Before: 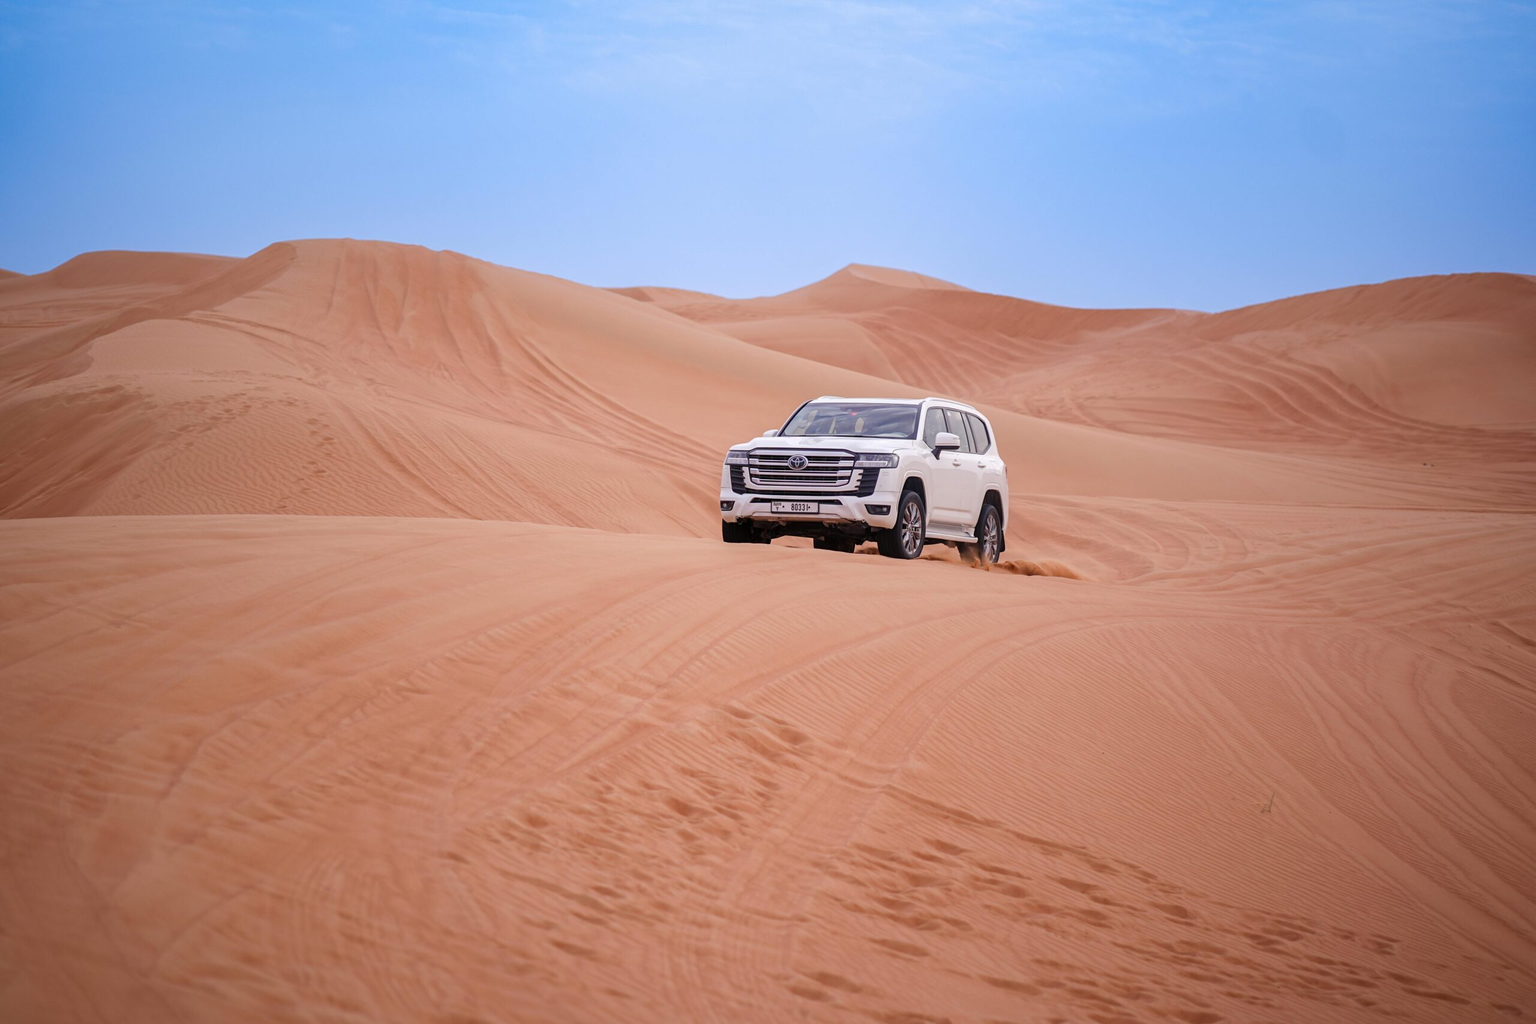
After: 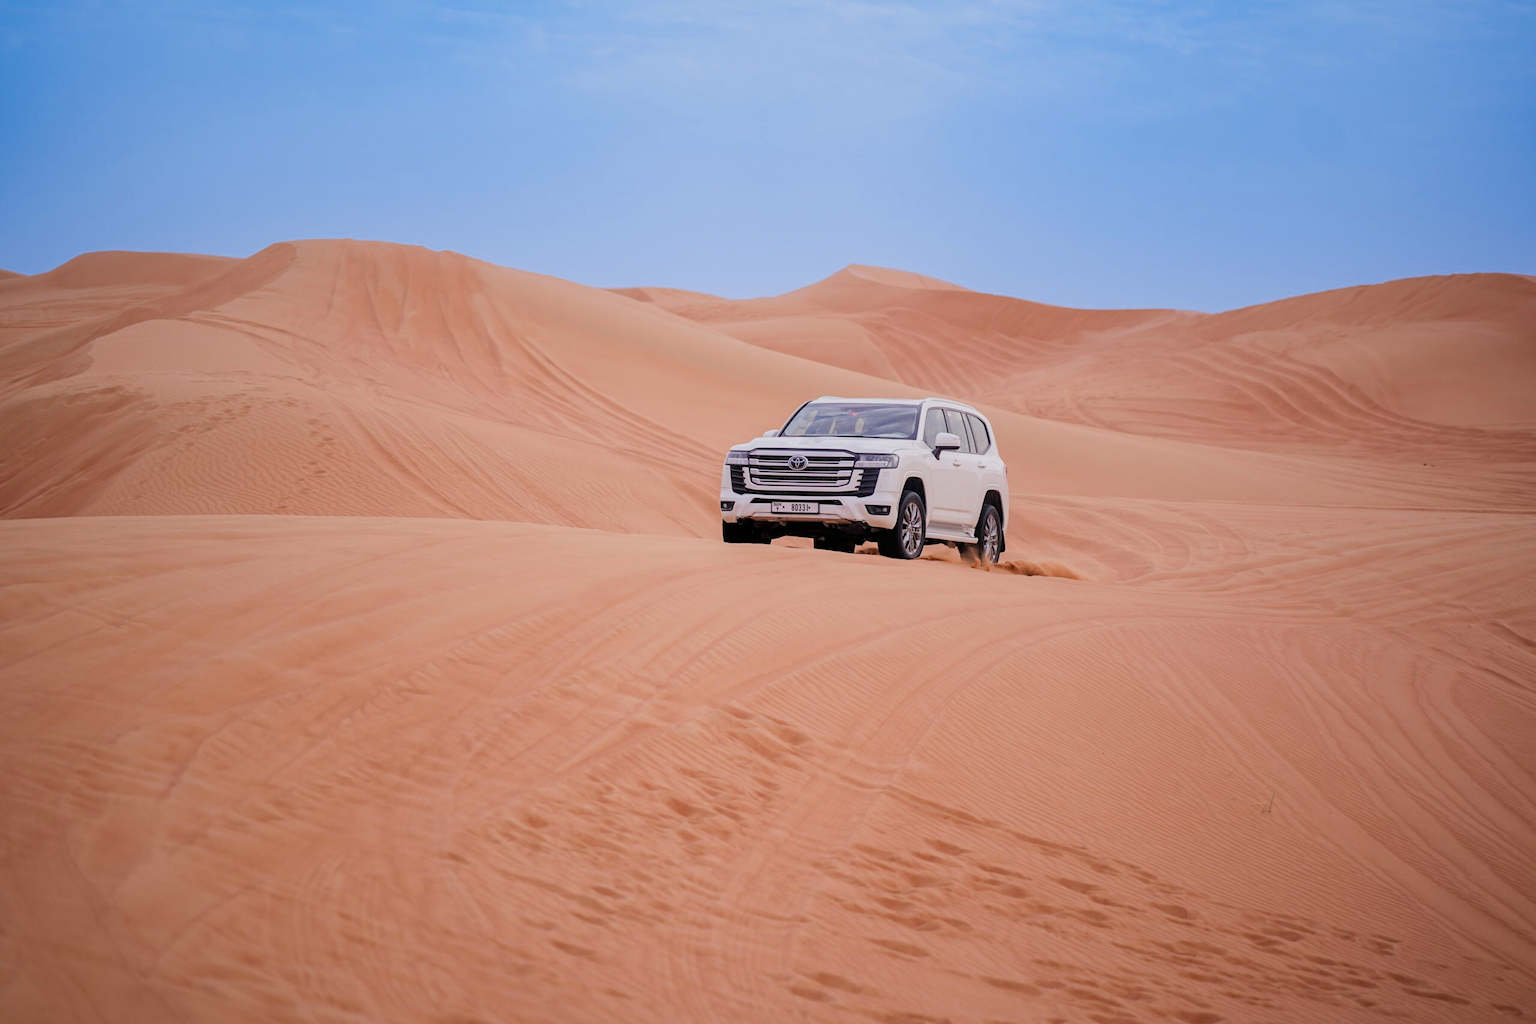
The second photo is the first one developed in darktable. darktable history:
filmic rgb: black relative exposure -7.65 EV, white relative exposure 4.56 EV, hardness 3.61, color science v6 (2022)
exposure: exposure 0.207 EV, compensate highlight preservation false
